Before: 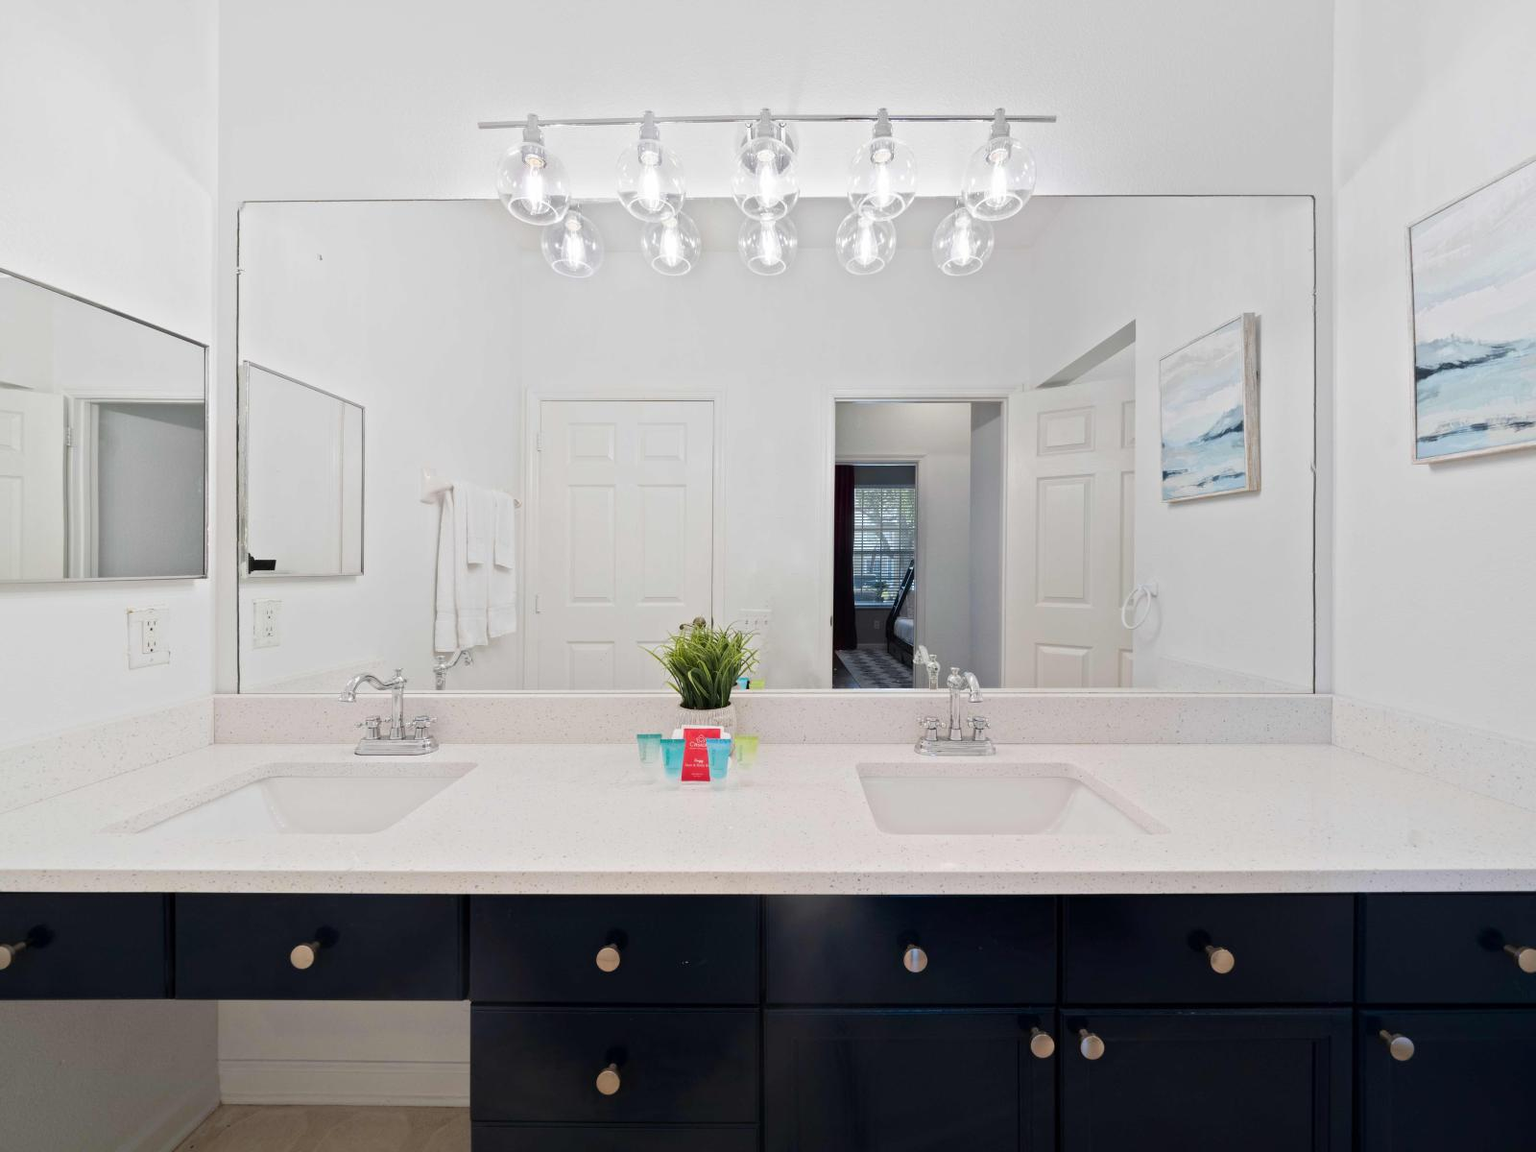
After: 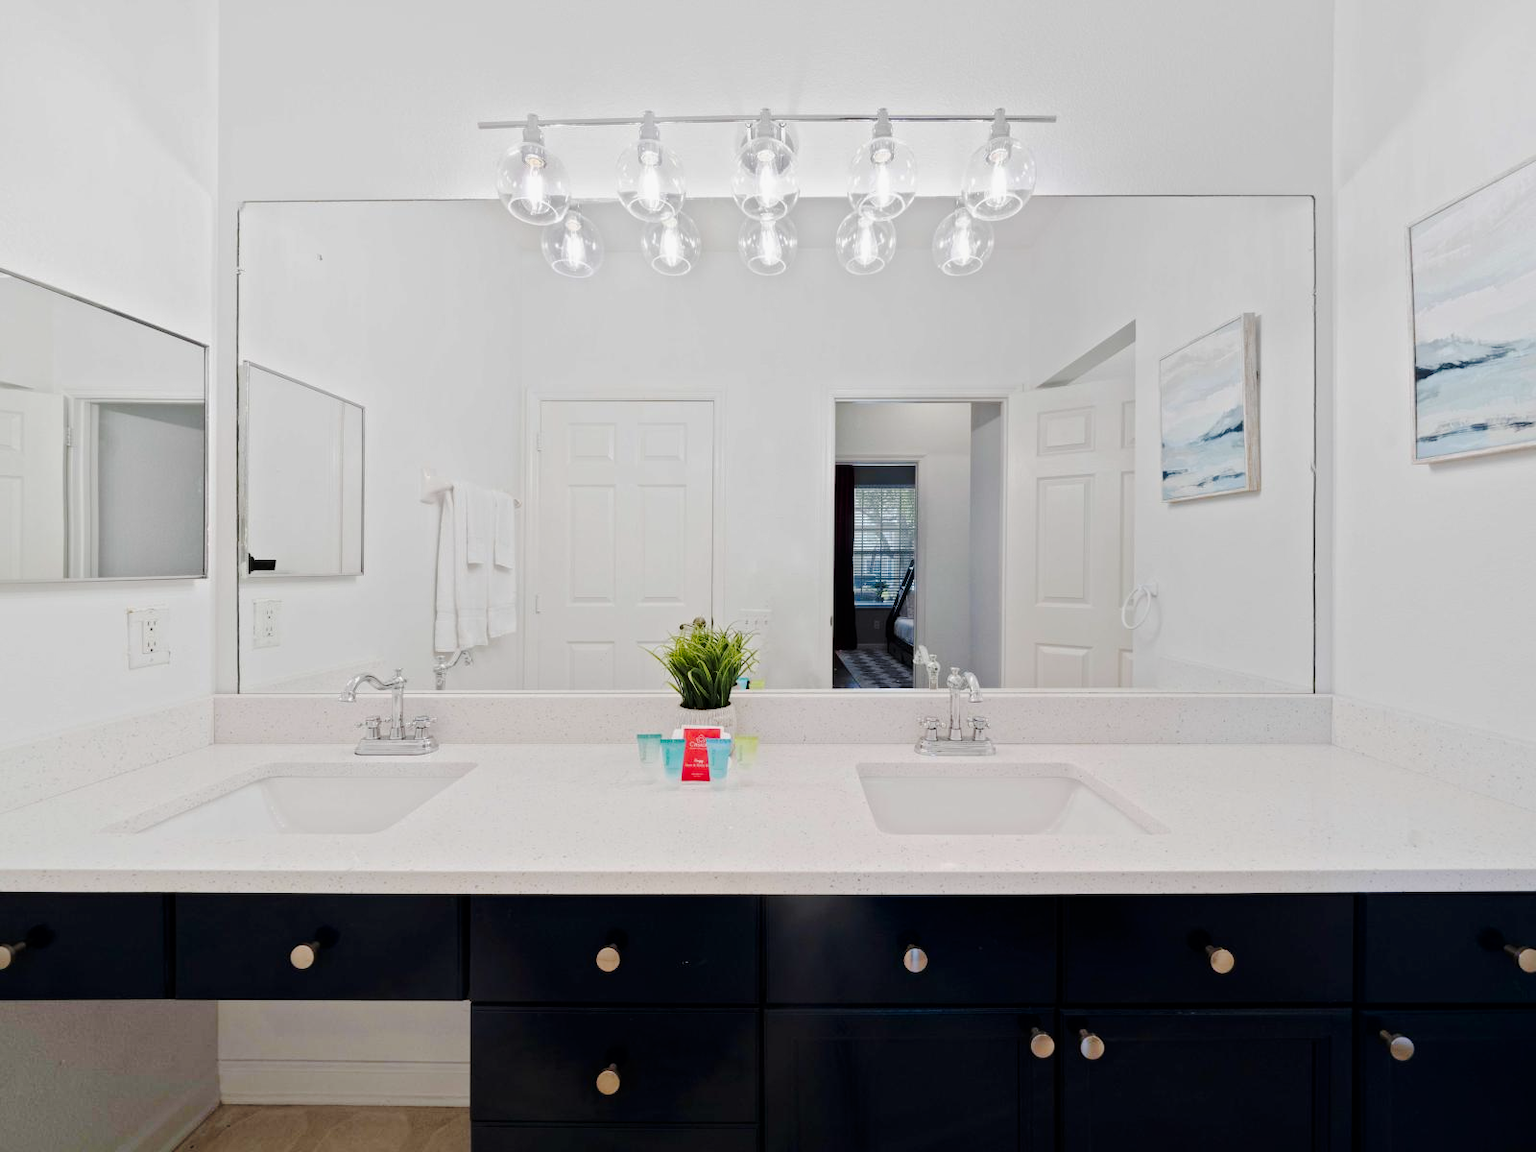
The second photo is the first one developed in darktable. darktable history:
local contrast: mode bilateral grid, contrast 9, coarseness 24, detail 115%, midtone range 0.2
tone curve: curves: ch0 [(0, 0) (0.058, 0.022) (0.265, 0.208) (0.41, 0.417) (0.485, 0.524) (0.638, 0.673) (0.845, 0.828) (0.994, 0.964)]; ch1 [(0, 0) (0.136, 0.146) (0.317, 0.34) (0.382, 0.408) (0.469, 0.482) (0.498, 0.497) (0.557, 0.573) (0.644, 0.643) (0.725, 0.765) (1, 1)]; ch2 [(0, 0) (0.352, 0.403) (0.45, 0.469) (0.502, 0.504) (0.54, 0.524) (0.592, 0.566) (0.638, 0.599) (1, 1)], preserve colors none
